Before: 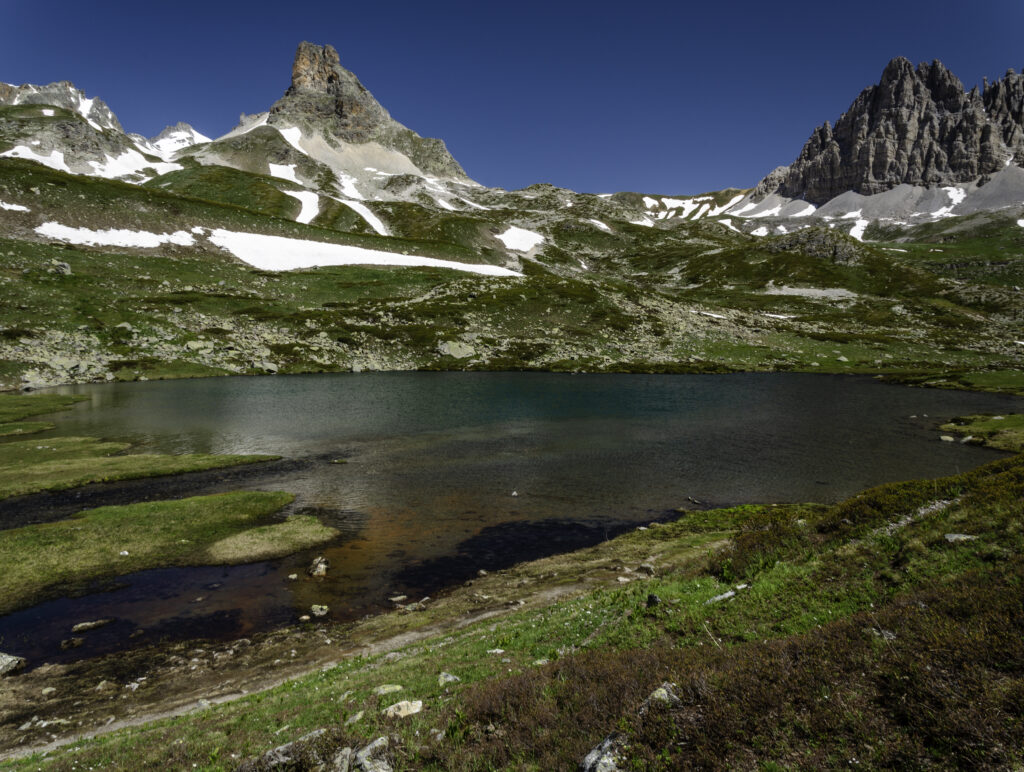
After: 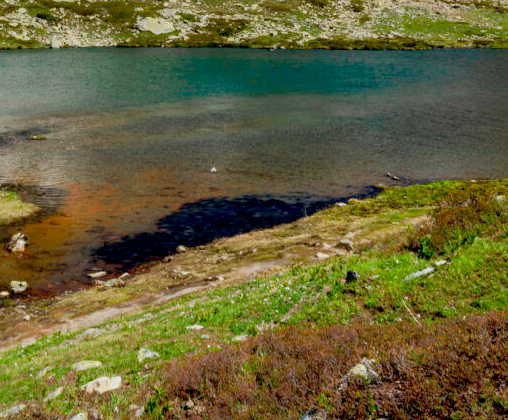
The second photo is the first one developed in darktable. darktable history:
shadows and highlights: on, module defaults
crop: left 29.433%, top 42.034%, right 20.917%, bottom 3.47%
exposure: black level correction 0.007, exposure 0.1 EV, compensate exposure bias true, compensate highlight preservation false
base curve: curves: ch0 [(0, 0) (0.088, 0.125) (0.176, 0.251) (0.354, 0.501) (0.613, 0.749) (1, 0.877)], preserve colors none
